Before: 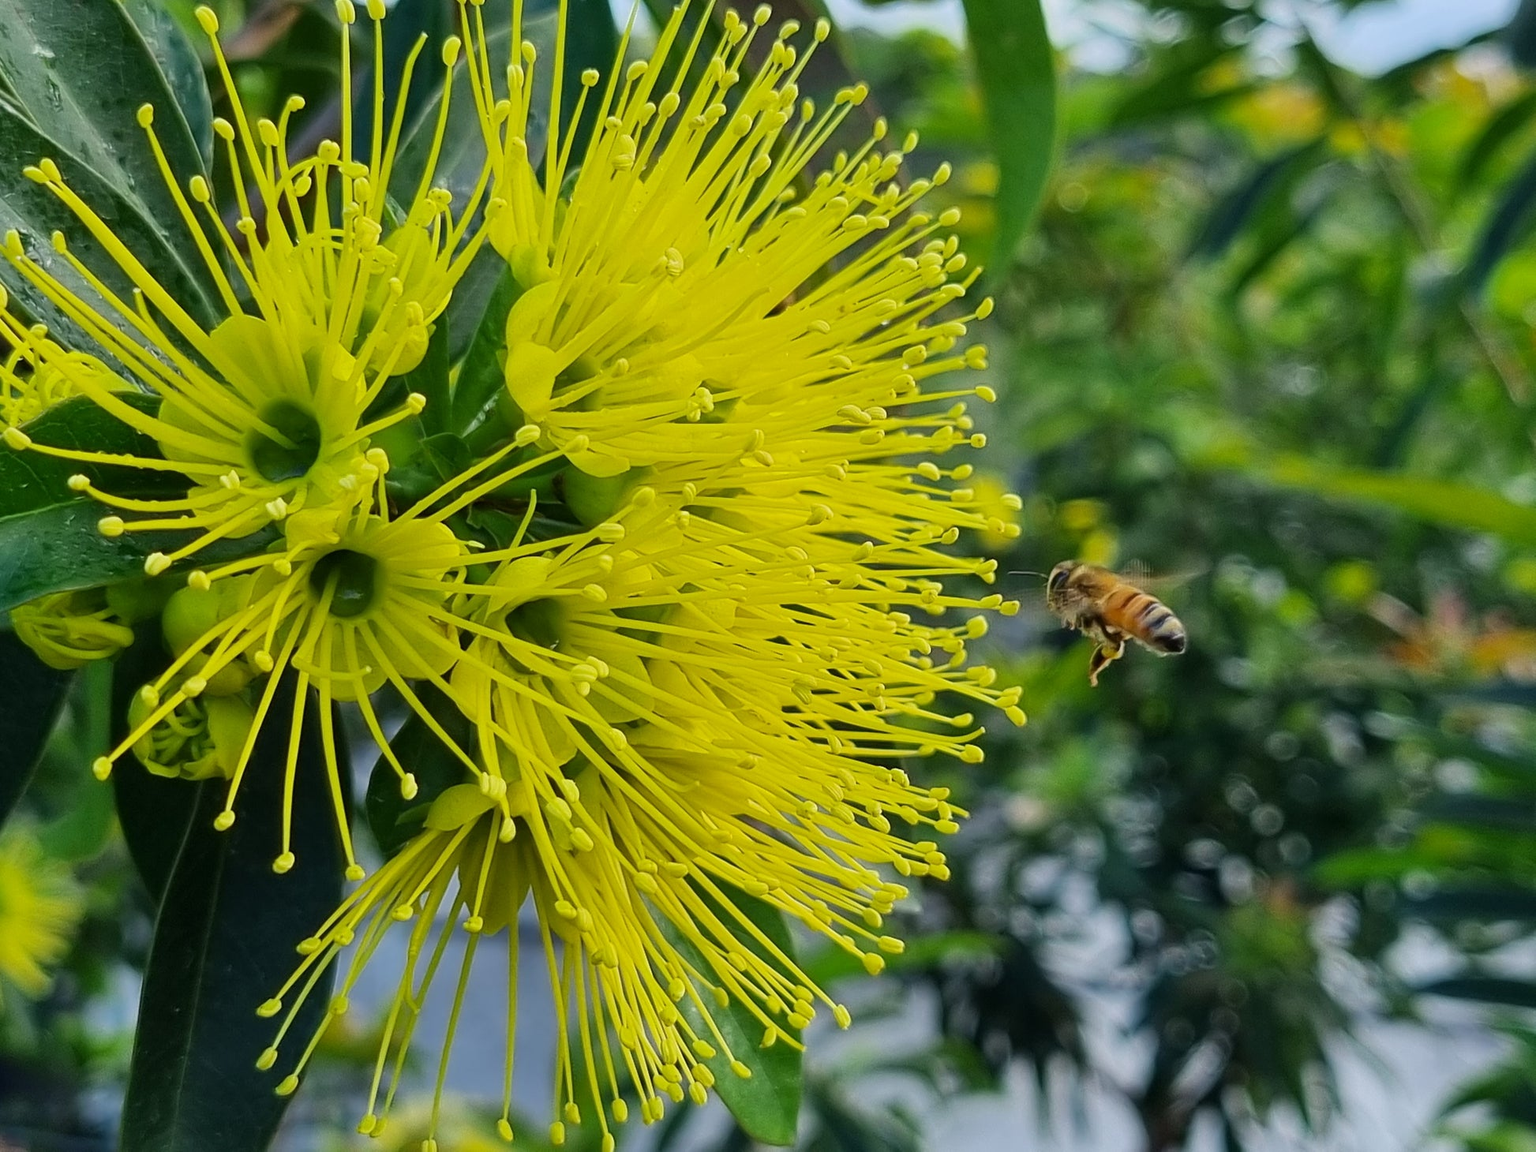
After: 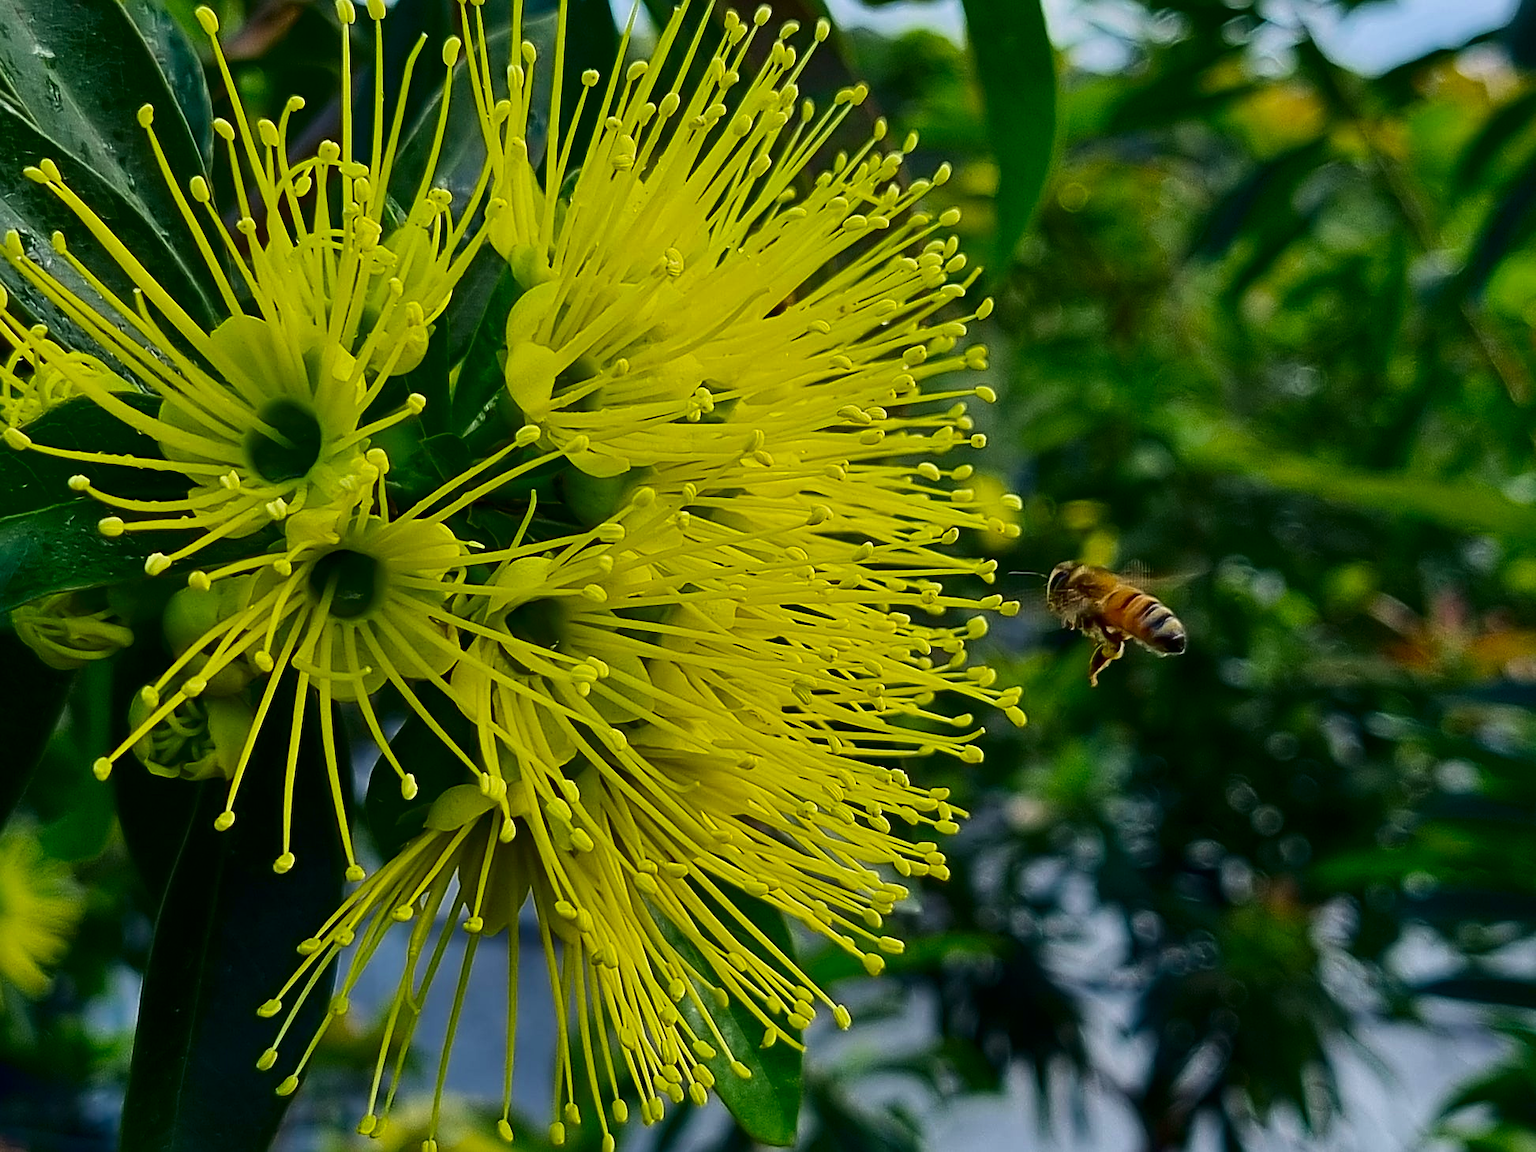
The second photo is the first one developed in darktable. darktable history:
sharpen: on, module defaults
velvia: strength 15%
exposure: exposure -0.01 EV, compensate highlight preservation false
contrast brightness saturation: contrast 0.13, brightness -0.24, saturation 0.14
